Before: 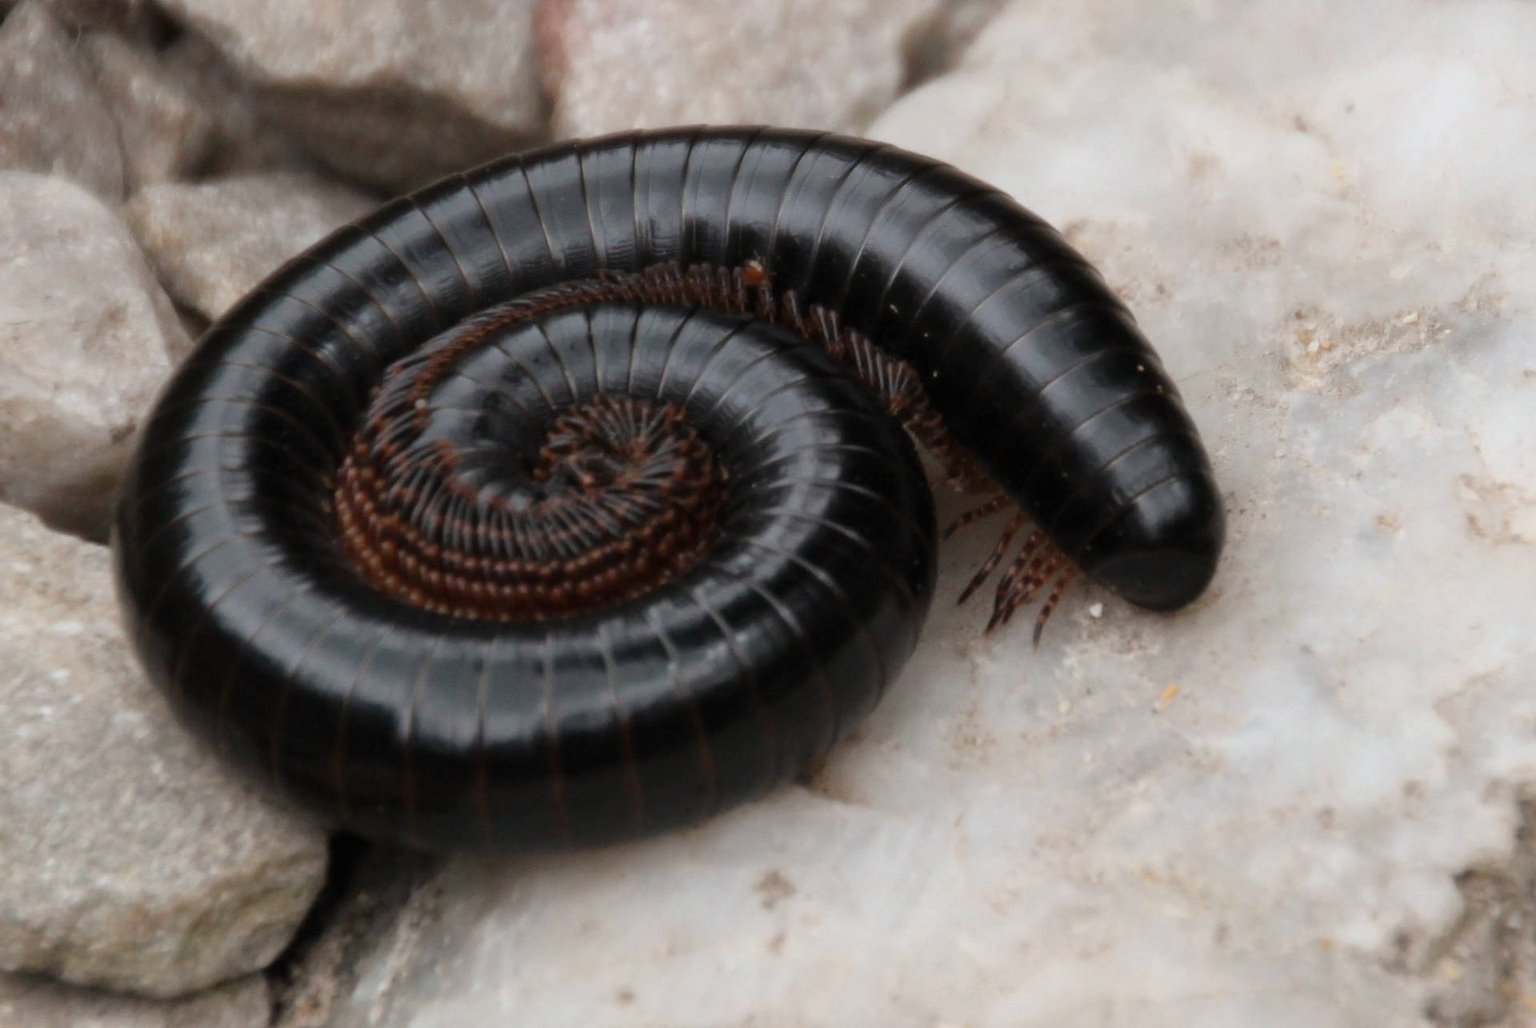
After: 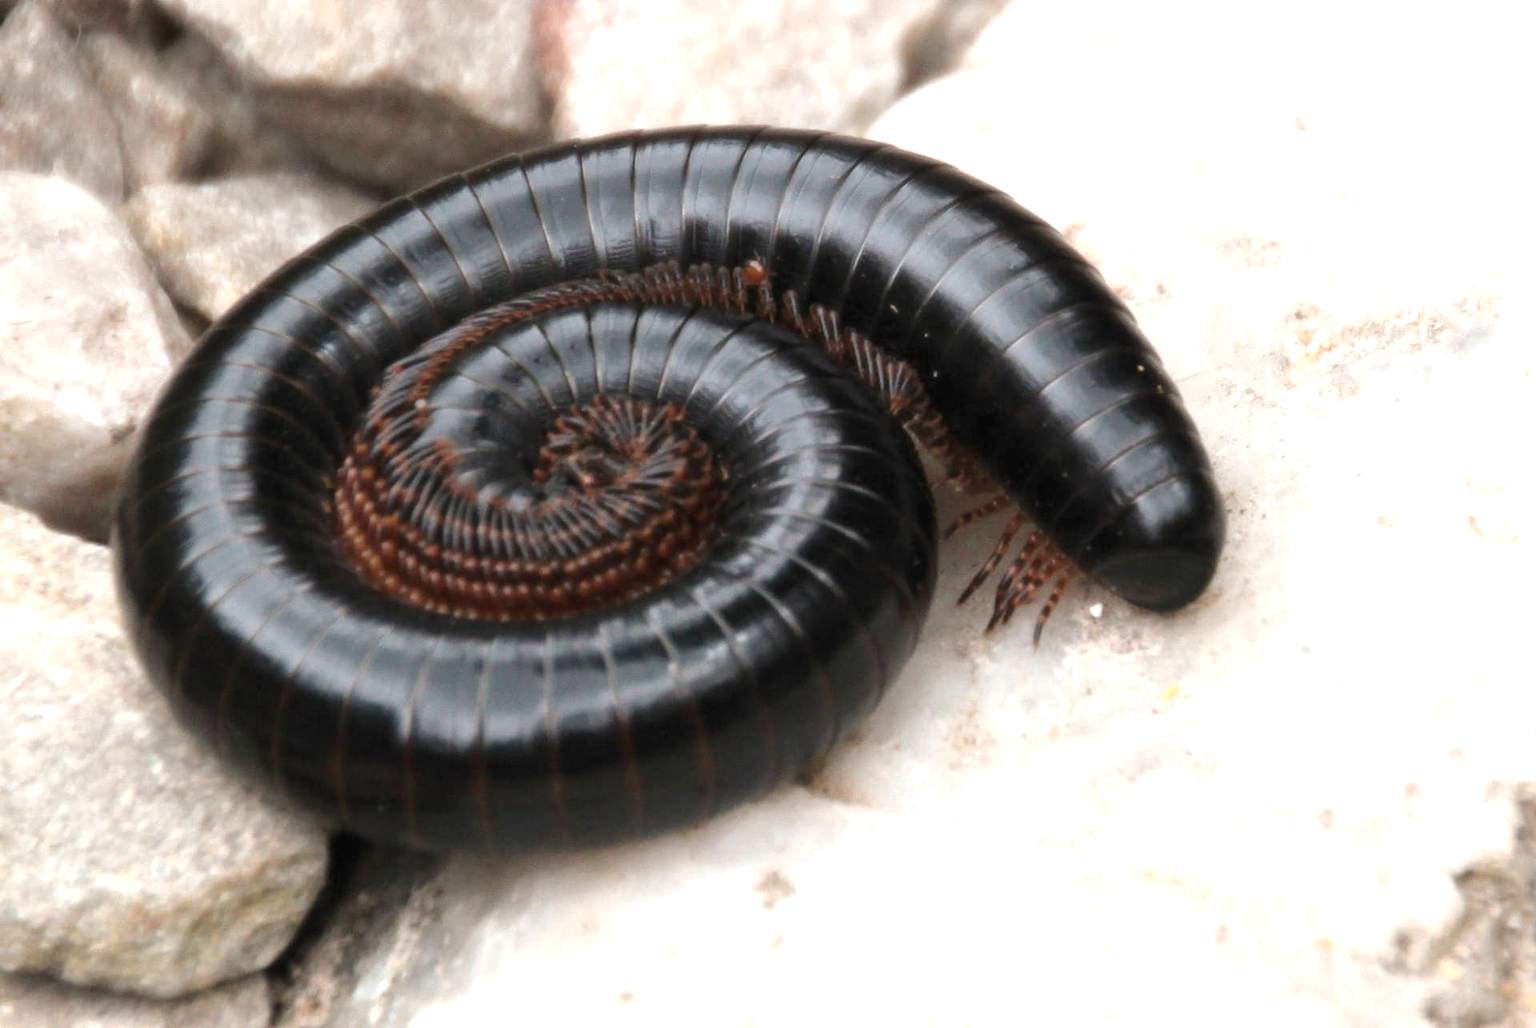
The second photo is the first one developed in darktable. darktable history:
exposure: black level correction 0, exposure 1.122 EV, compensate highlight preservation false
